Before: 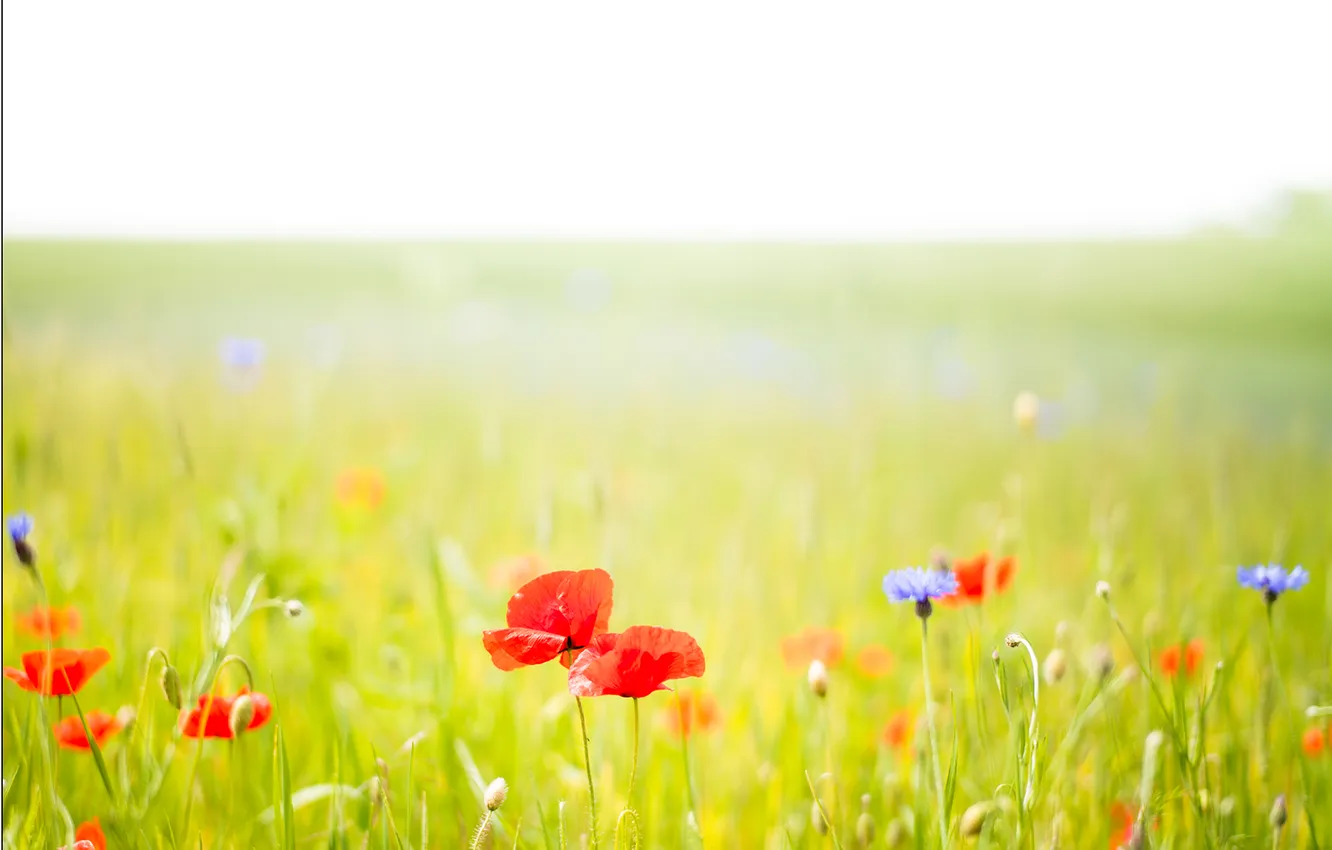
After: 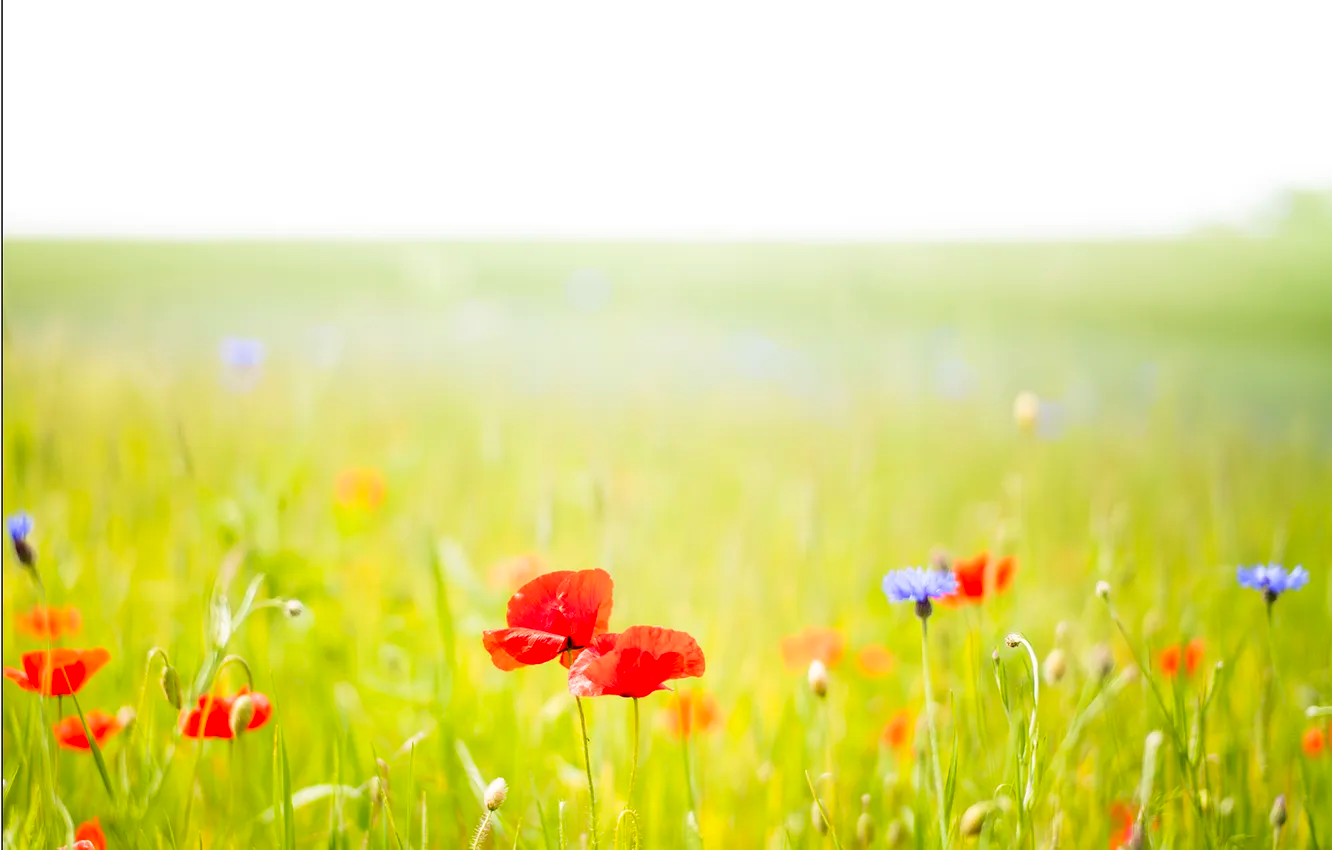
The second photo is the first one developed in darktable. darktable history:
contrast brightness saturation: saturation 0.13
